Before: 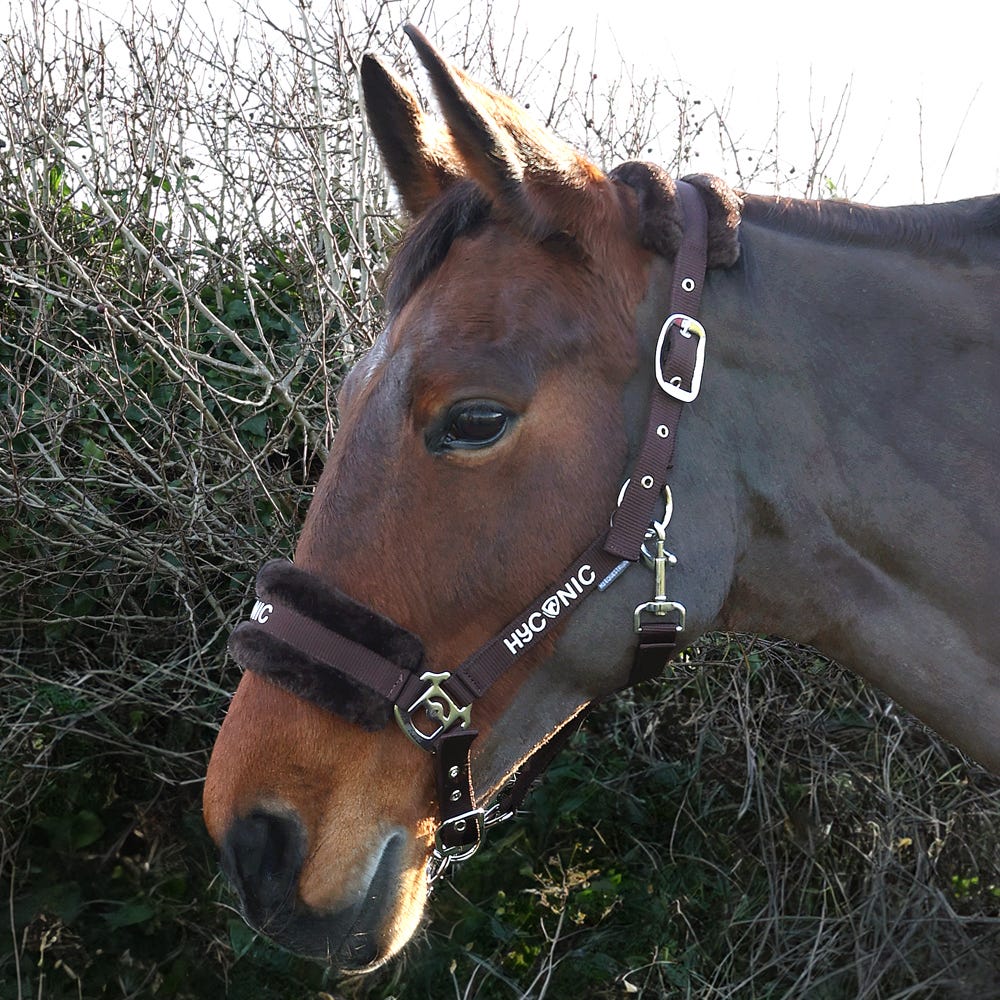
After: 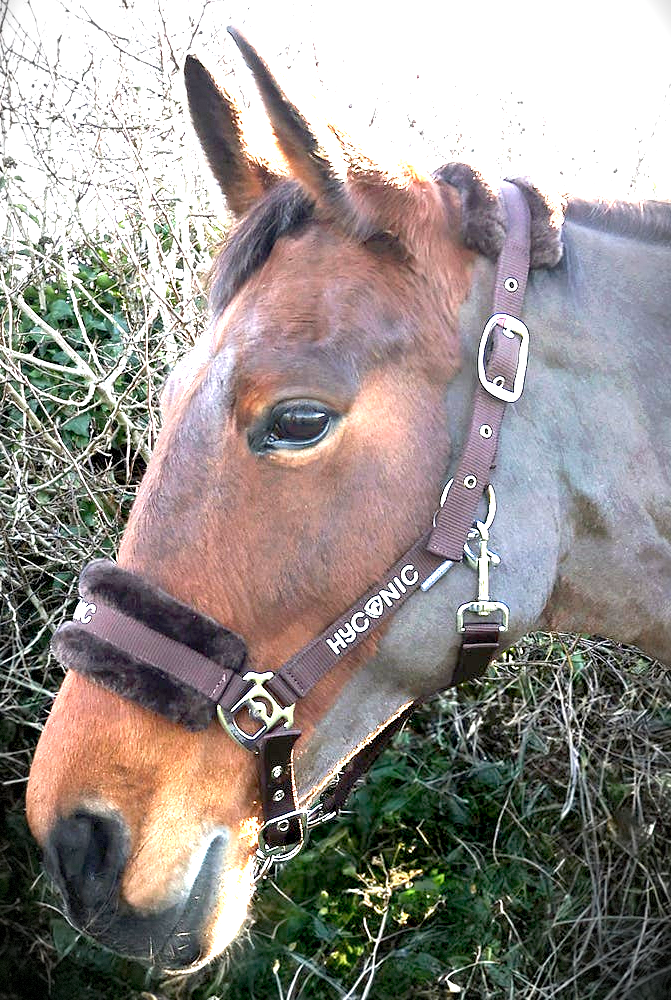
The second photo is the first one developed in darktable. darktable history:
crop and rotate: left 17.717%, right 15.105%
vignetting: fall-off radius 69.12%, brightness -0.87, center (0, 0.005), automatic ratio true, dithering 8-bit output
color balance rgb: highlights gain › luminance 14.807%, perceptual saturation grading › global saturation -4.324%, perceptual saturation grading › shadows -1.905%, saturation formula JzAzBz (2021)
exposure: black level correction 0.005, exposure 2.086 EV, compensate highlight preservation false
